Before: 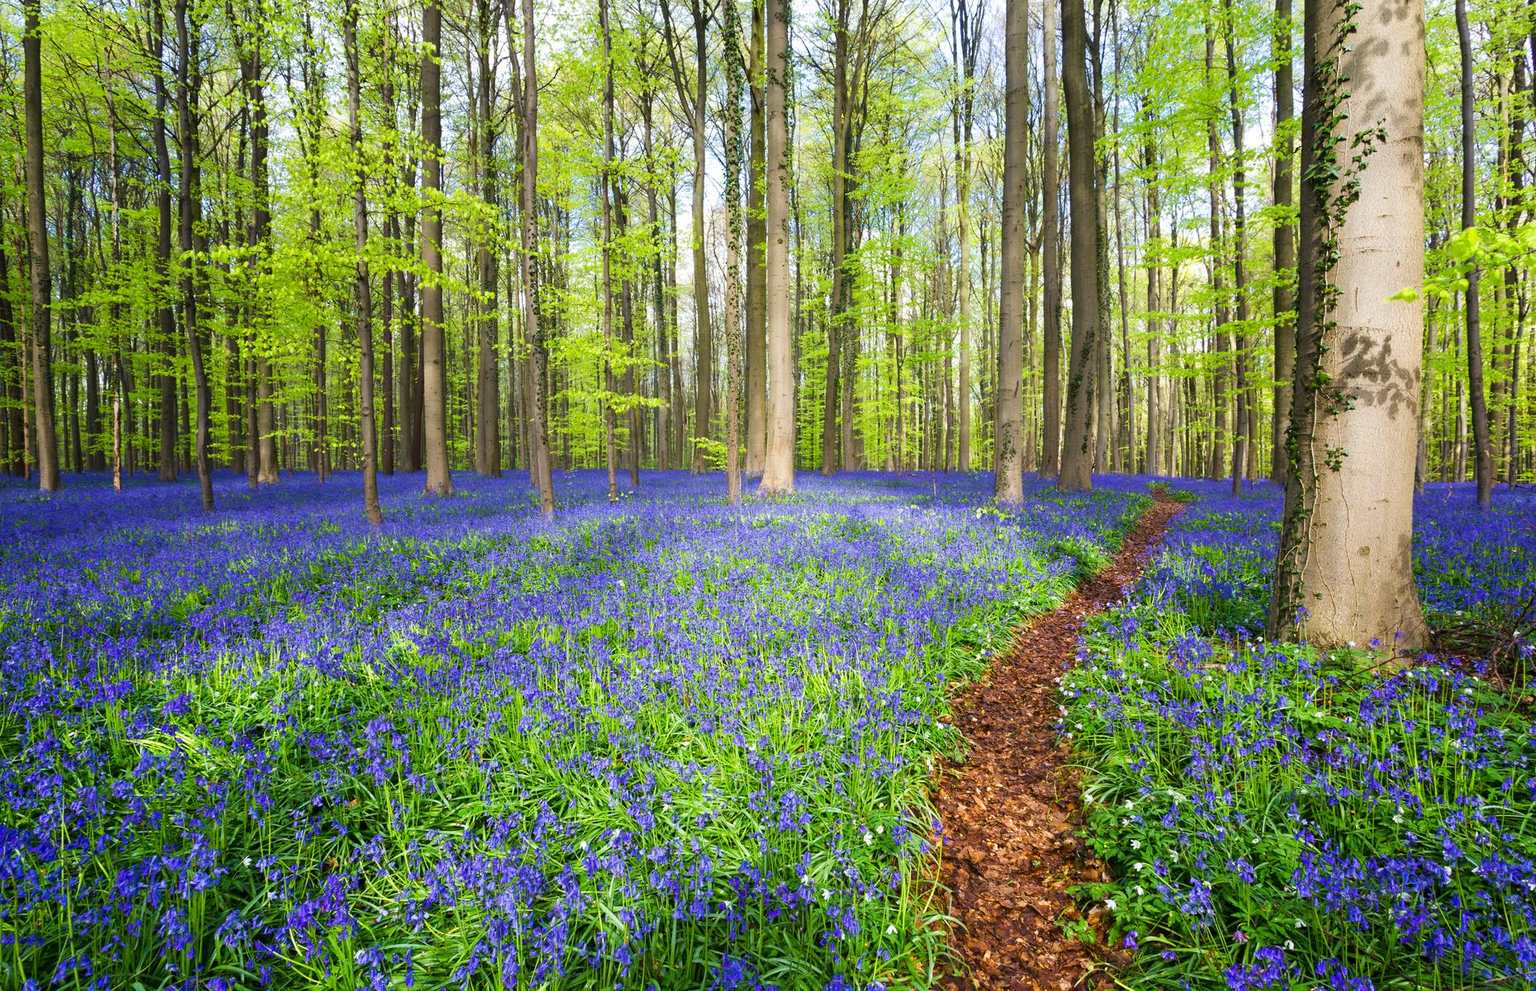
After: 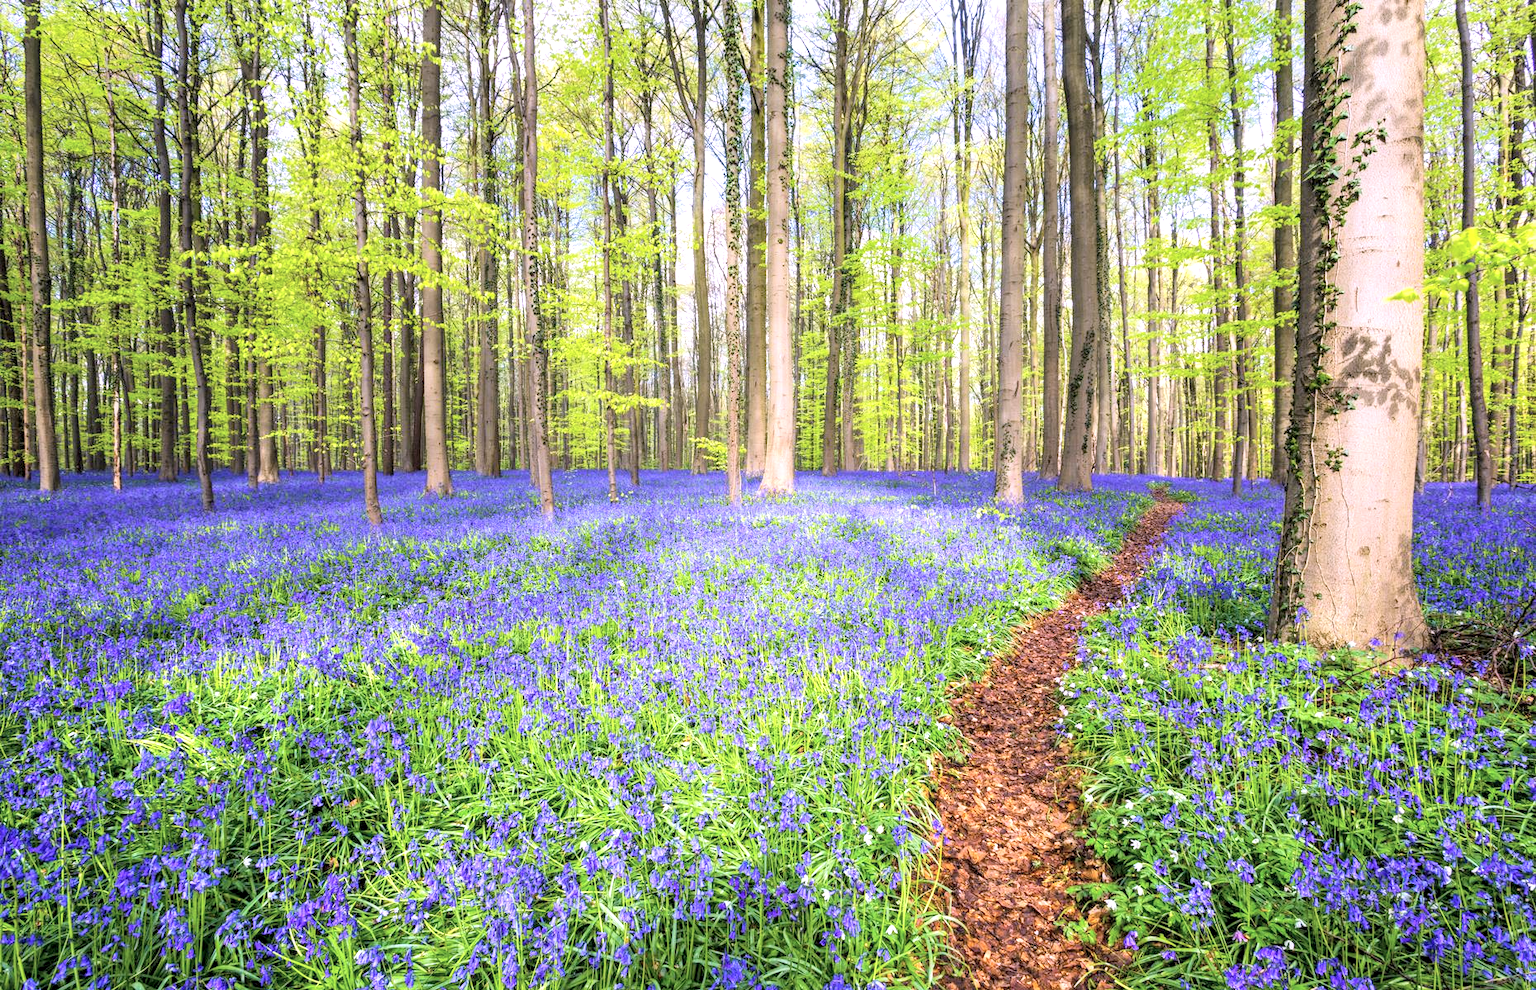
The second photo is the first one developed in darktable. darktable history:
local contrast: detail 150%
white balance: red 1.066, blue 1.119
global tonemap: drago (0.7, 100)
